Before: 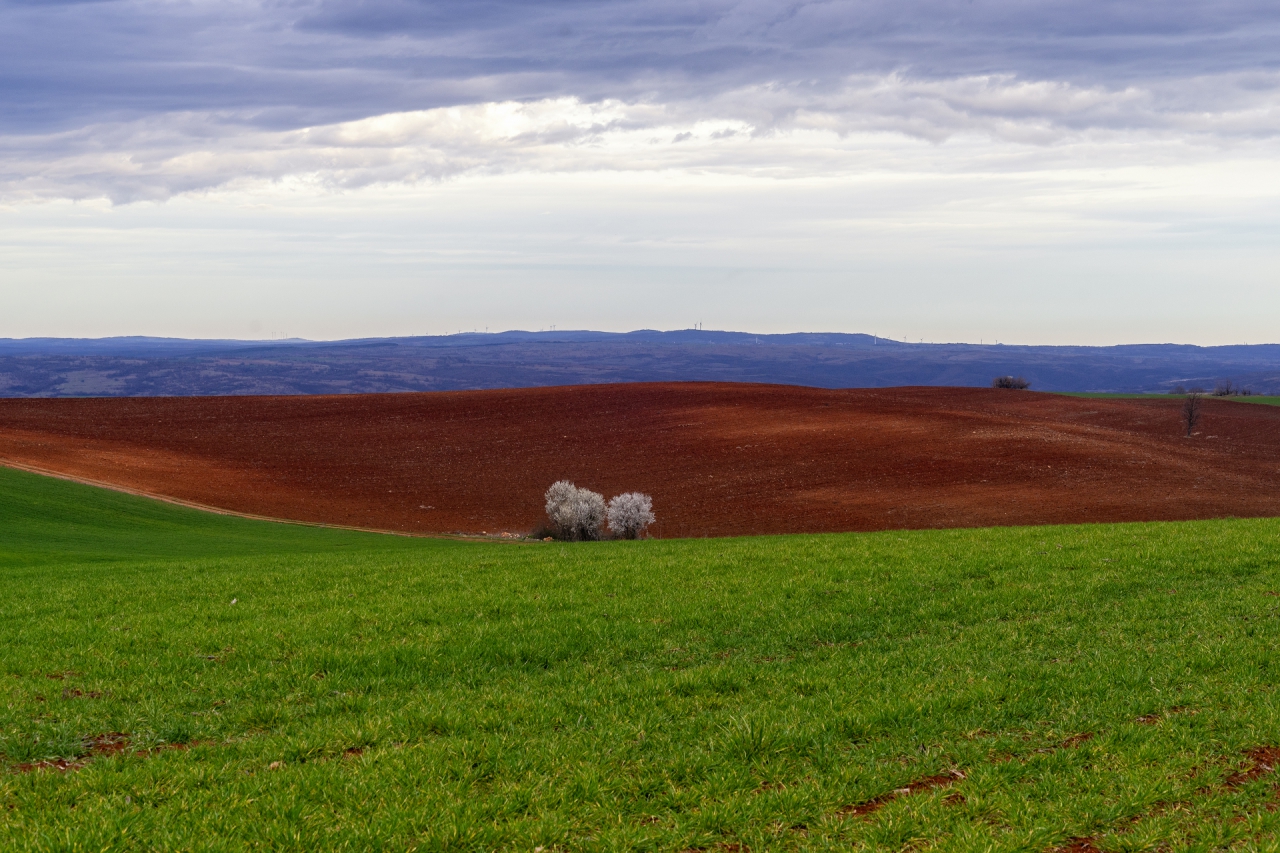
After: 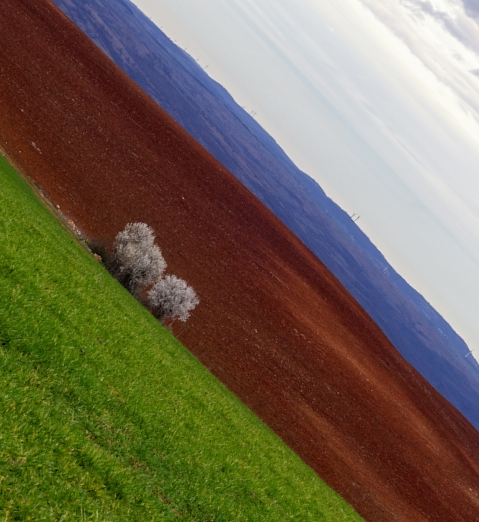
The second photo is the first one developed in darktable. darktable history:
crop and rotate: angle -46.01°, top 16.41%, right 0.881%, bottom 11.659%
